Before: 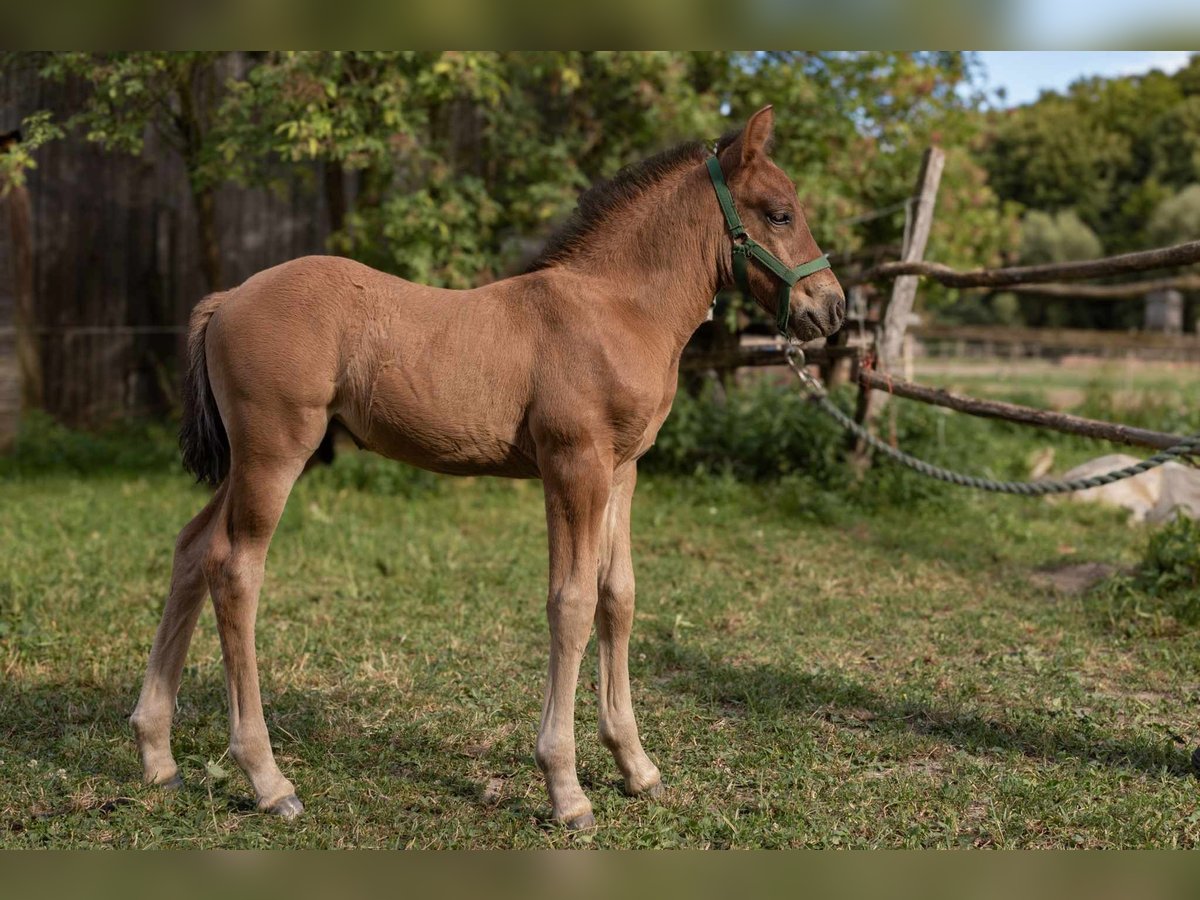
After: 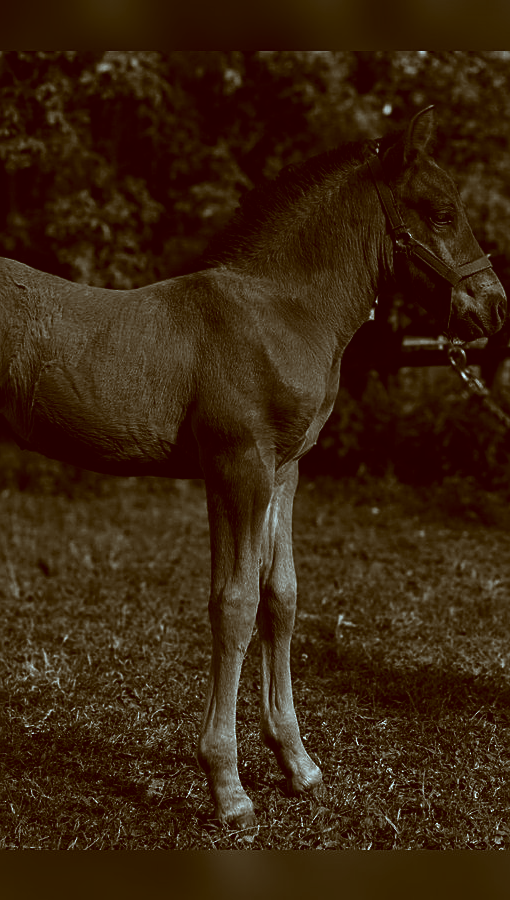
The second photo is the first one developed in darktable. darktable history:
crop: left 28.203%, right 29.214%
color correction: highlights a* -14.3, highlights b* -16.52, shadows a* 10.74, shadows b* 29.95
sharpen: on, module defaults
contrast brightness saturation: contrast -0.033, brightness -0.582, saturation -0.98
exposure: compensate highlight preservation false
color zones: curves: ch0 [(0.25, 0.5) (0.463, 0.627) (0.484, 0.637) (0.75, 0.5)]
